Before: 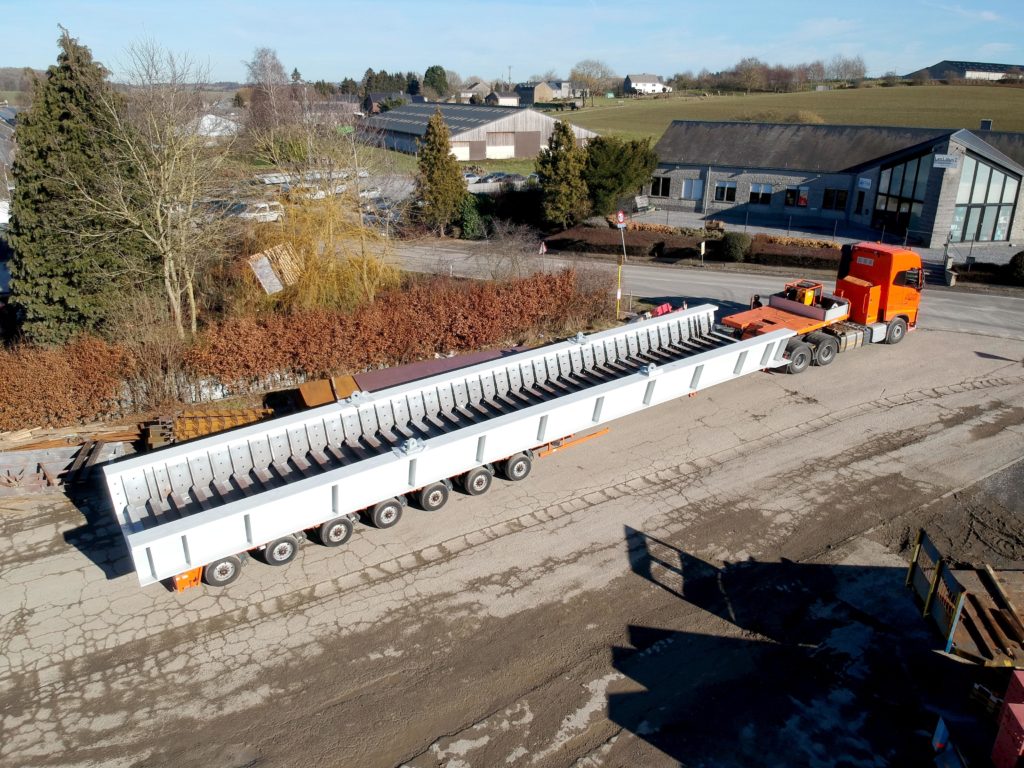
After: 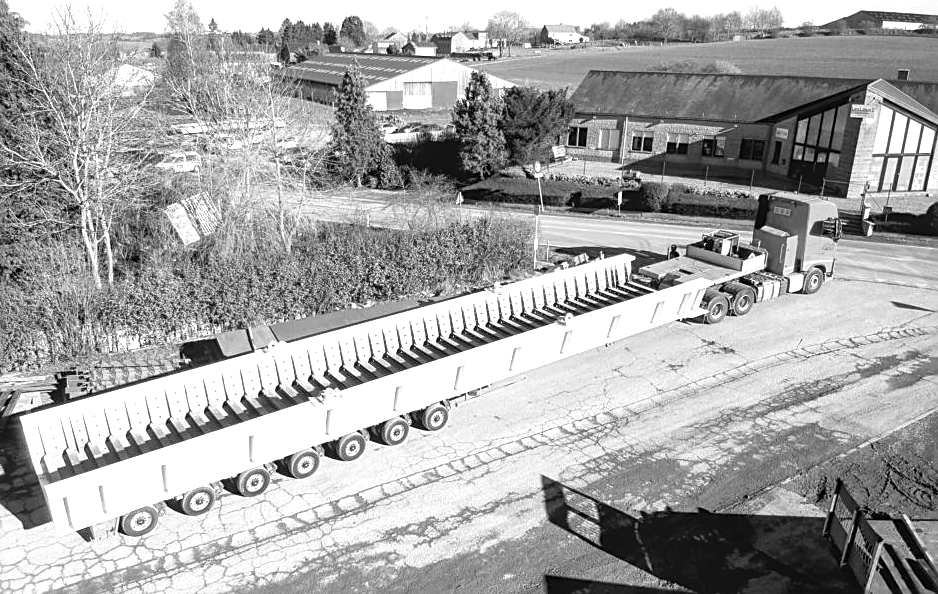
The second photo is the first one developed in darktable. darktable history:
sharpen: on, module defaults
crop: left 8.155%, top 6.611%, bottom 15.385%
monochrome: on, module defaults
exposure: black level correction 0, exposure 1 EV, compensate exposure bias true, compensate highlight preservation false
local contrast: detail 115%
